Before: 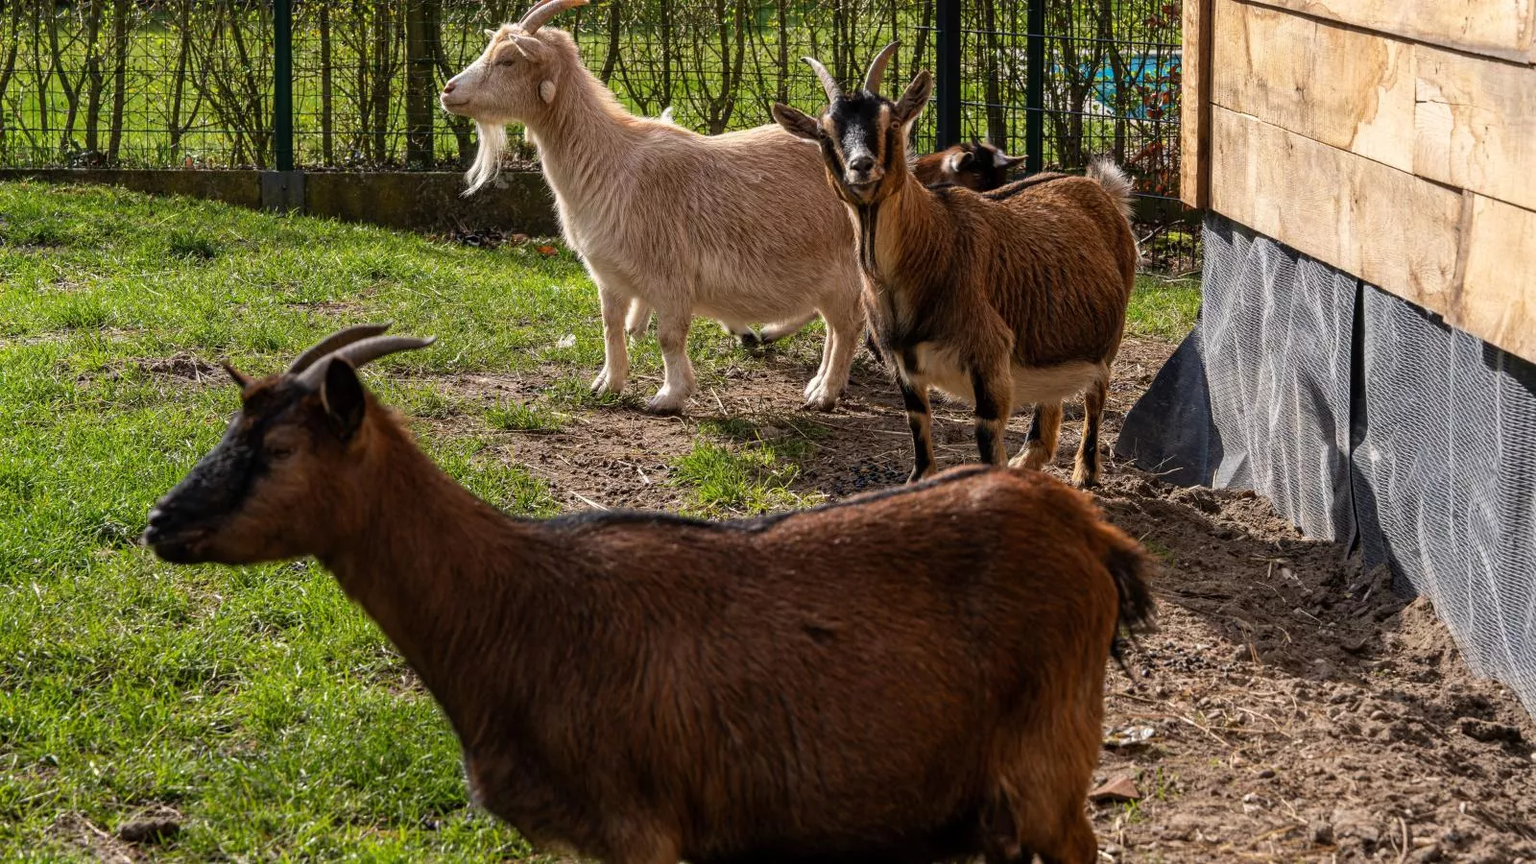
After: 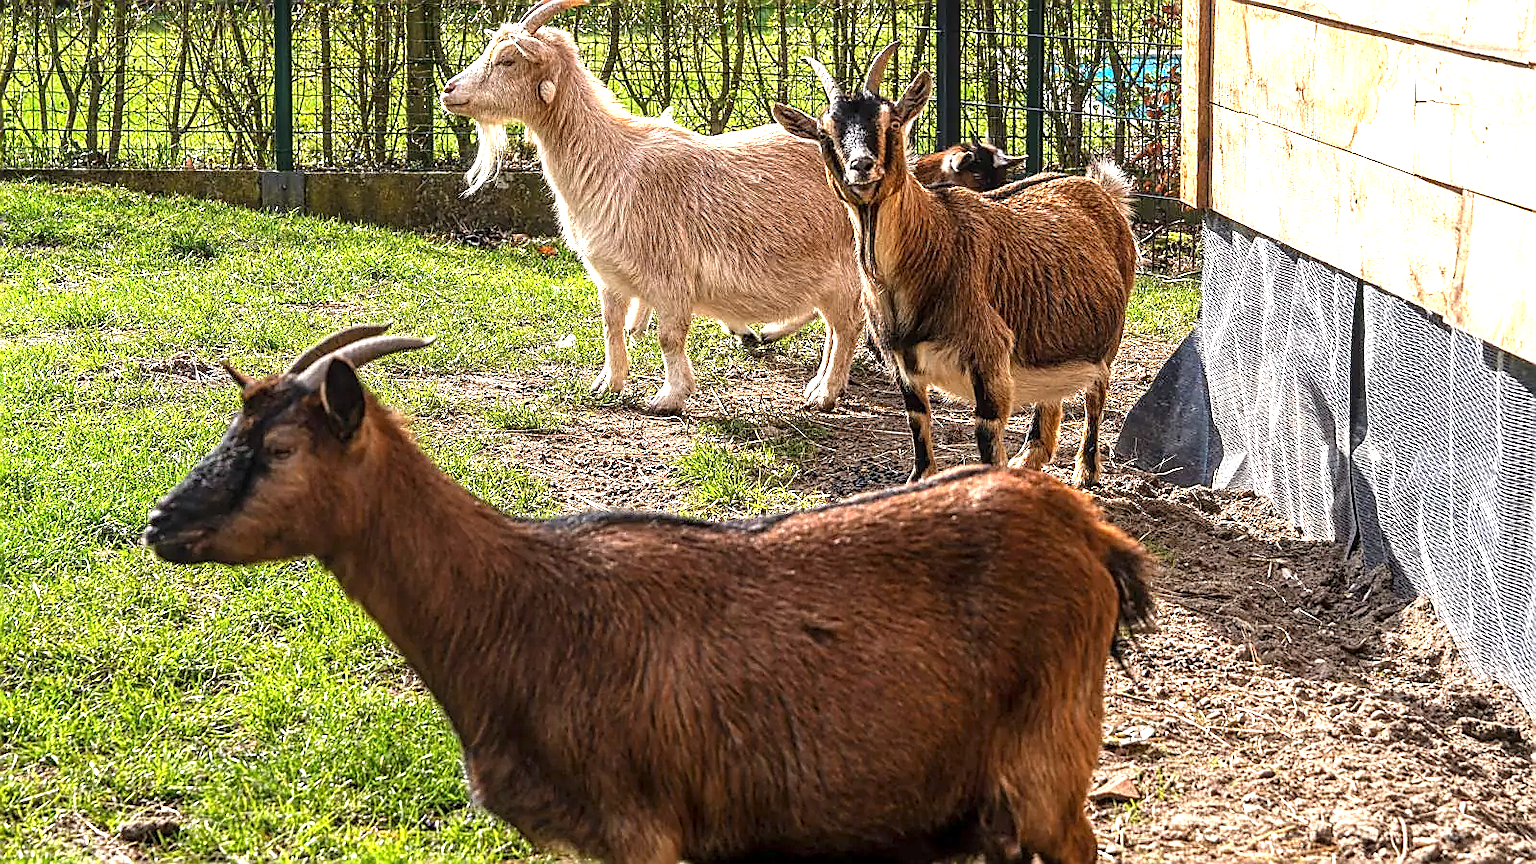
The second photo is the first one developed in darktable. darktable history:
sharpen: radius 1.374, amount 1.268, threshold 0.618
exposure: black level correction 0, exposure 1.351 EV, compensate exposure bias true, compensate highlight preservation false
local contrast: on, module defaults
